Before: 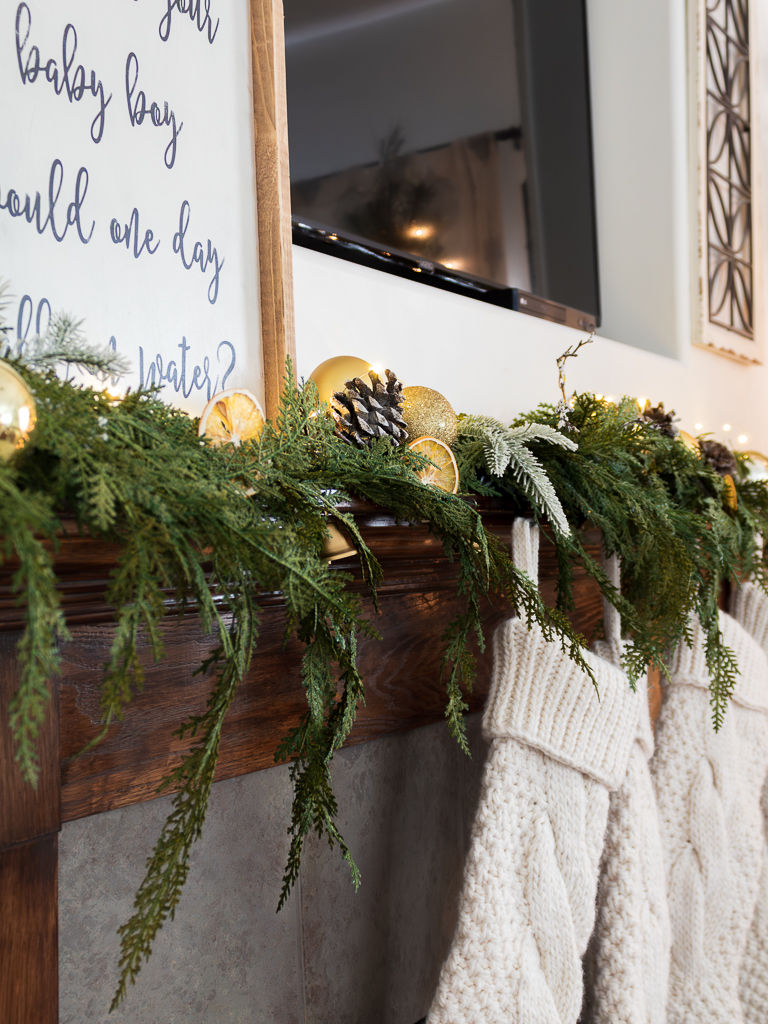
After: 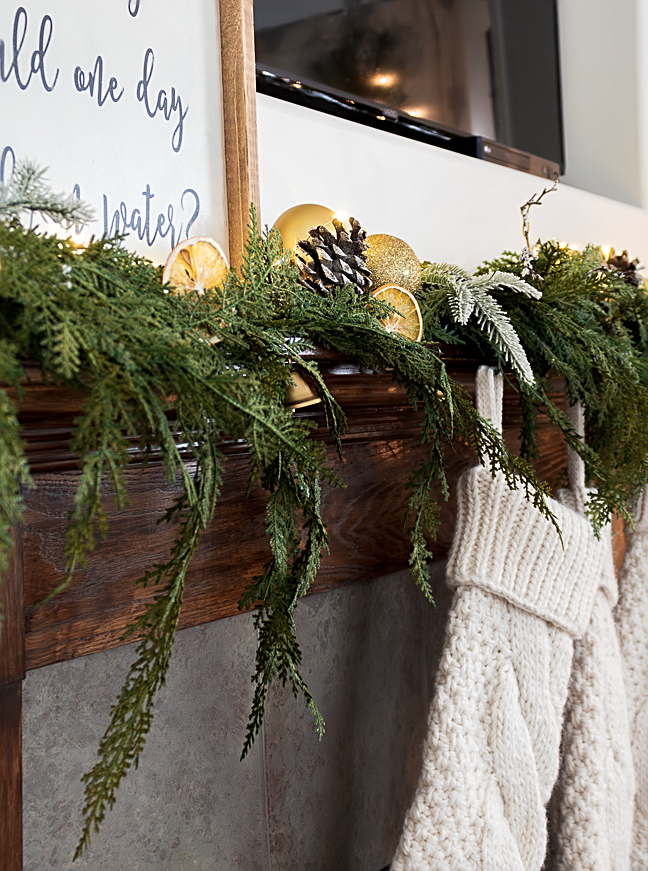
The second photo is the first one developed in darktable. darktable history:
crop and rotate: left 4.8%, top 14.94%, right 10.709%
local contrast: highlights 100%, shadows 101%, detail 119%, midtone range 0.2
sharpen: on, module defaults
